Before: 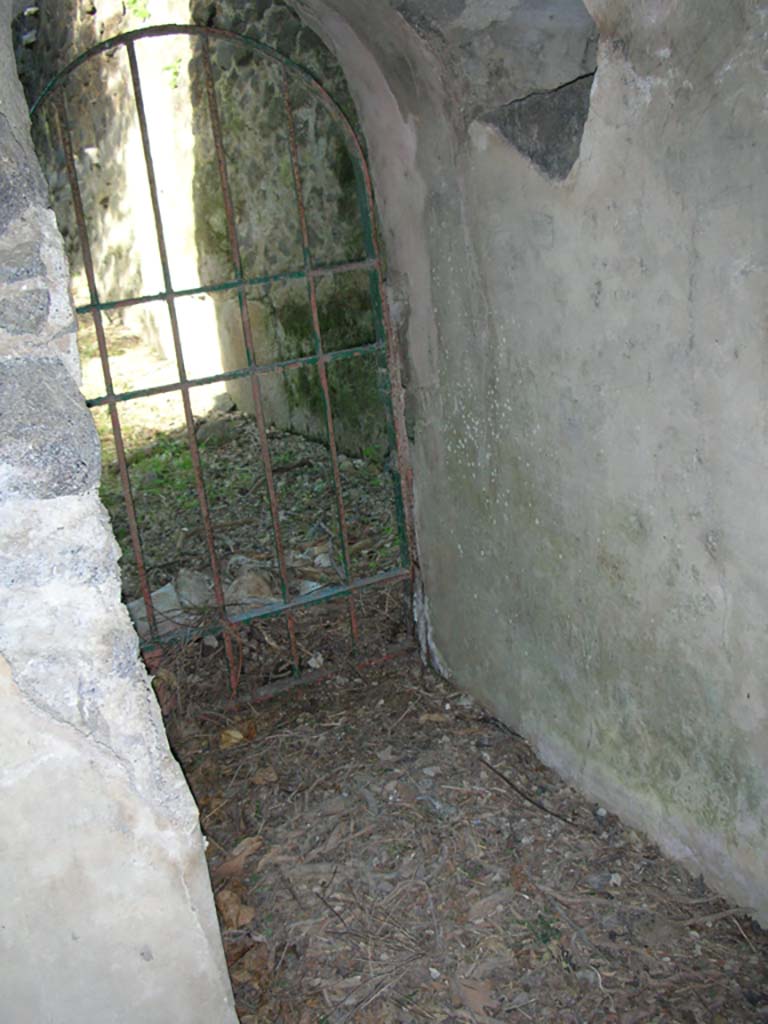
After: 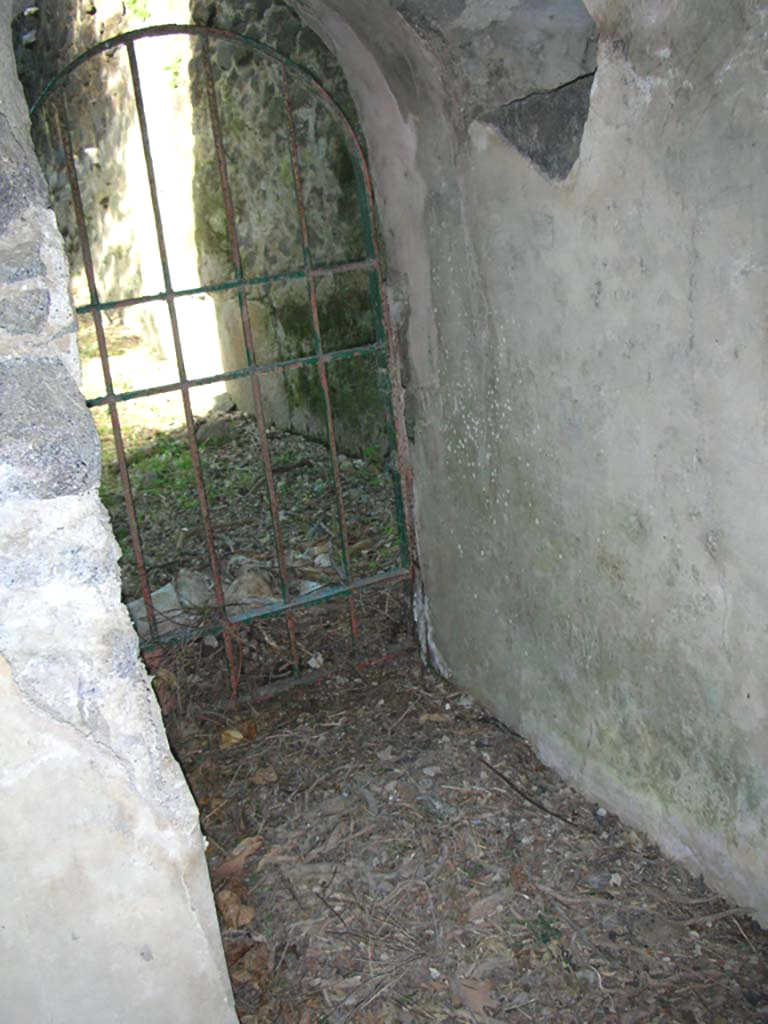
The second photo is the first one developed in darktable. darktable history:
tone equalizer: -8 EV -0.456 EV, -7 EV -0.357 EV, -6 EV -0.328 EV, -5 EV -0.237 EV, -3 EV 0.203 EV, -2 EV 0.34 EV, -1 EV 0.389 EV, +0 EV 0.393 EV, edges refinement/feathering 500, mask exposure compensation -1.57 EV, preserve details no
contrast brightness saturation: contrast -0.109
